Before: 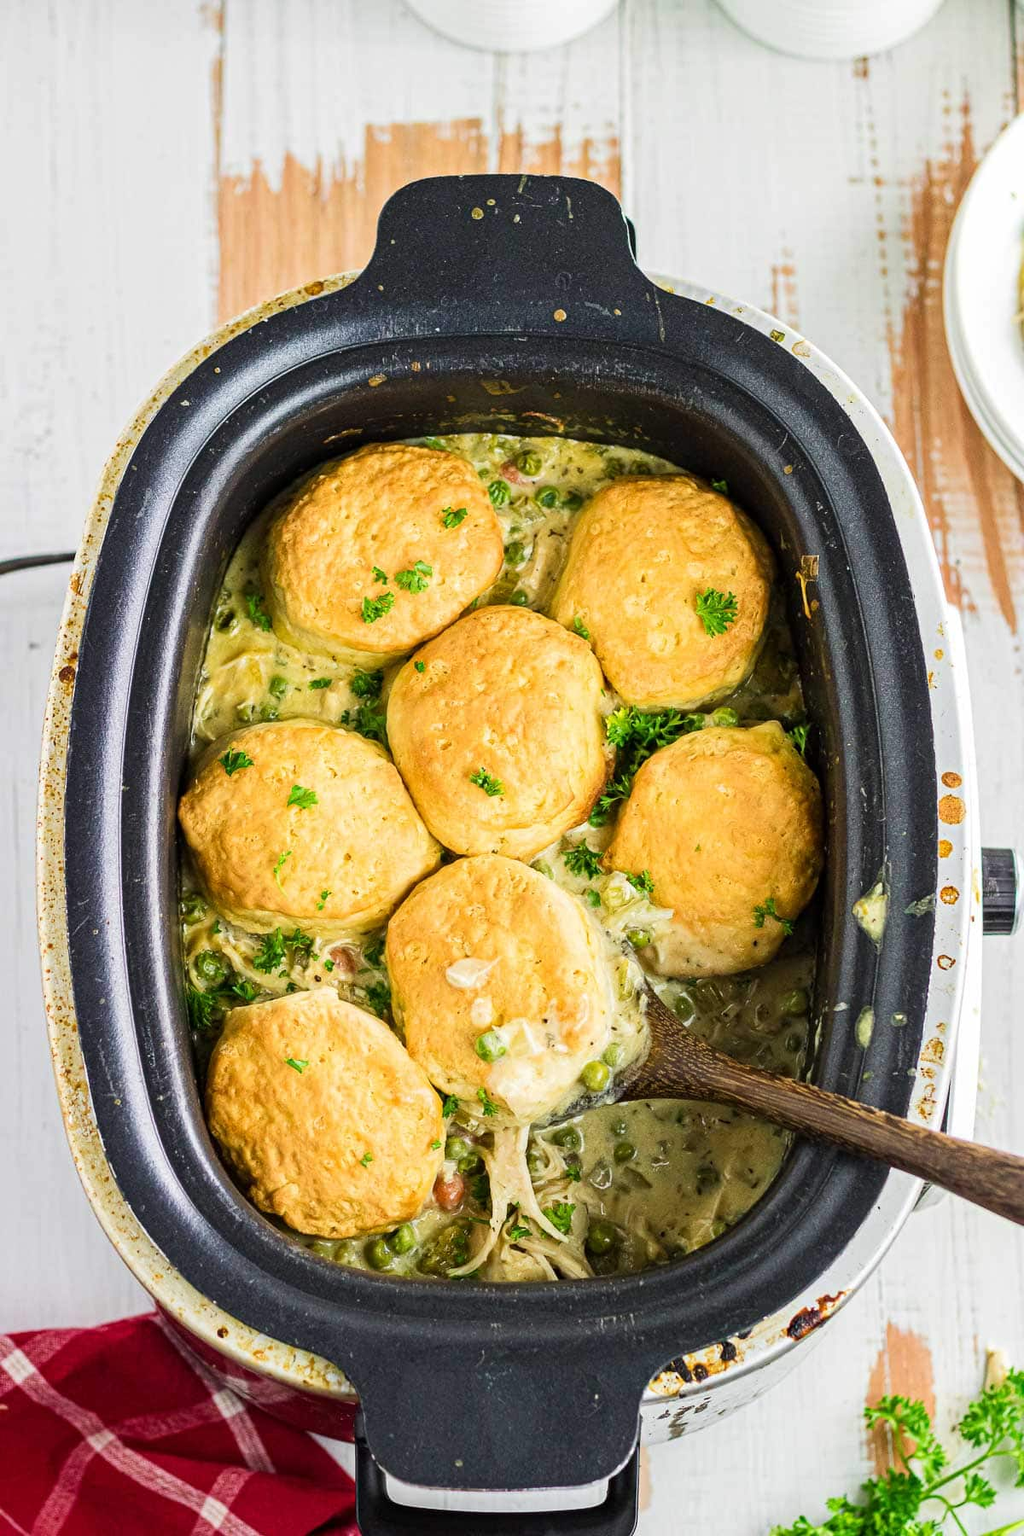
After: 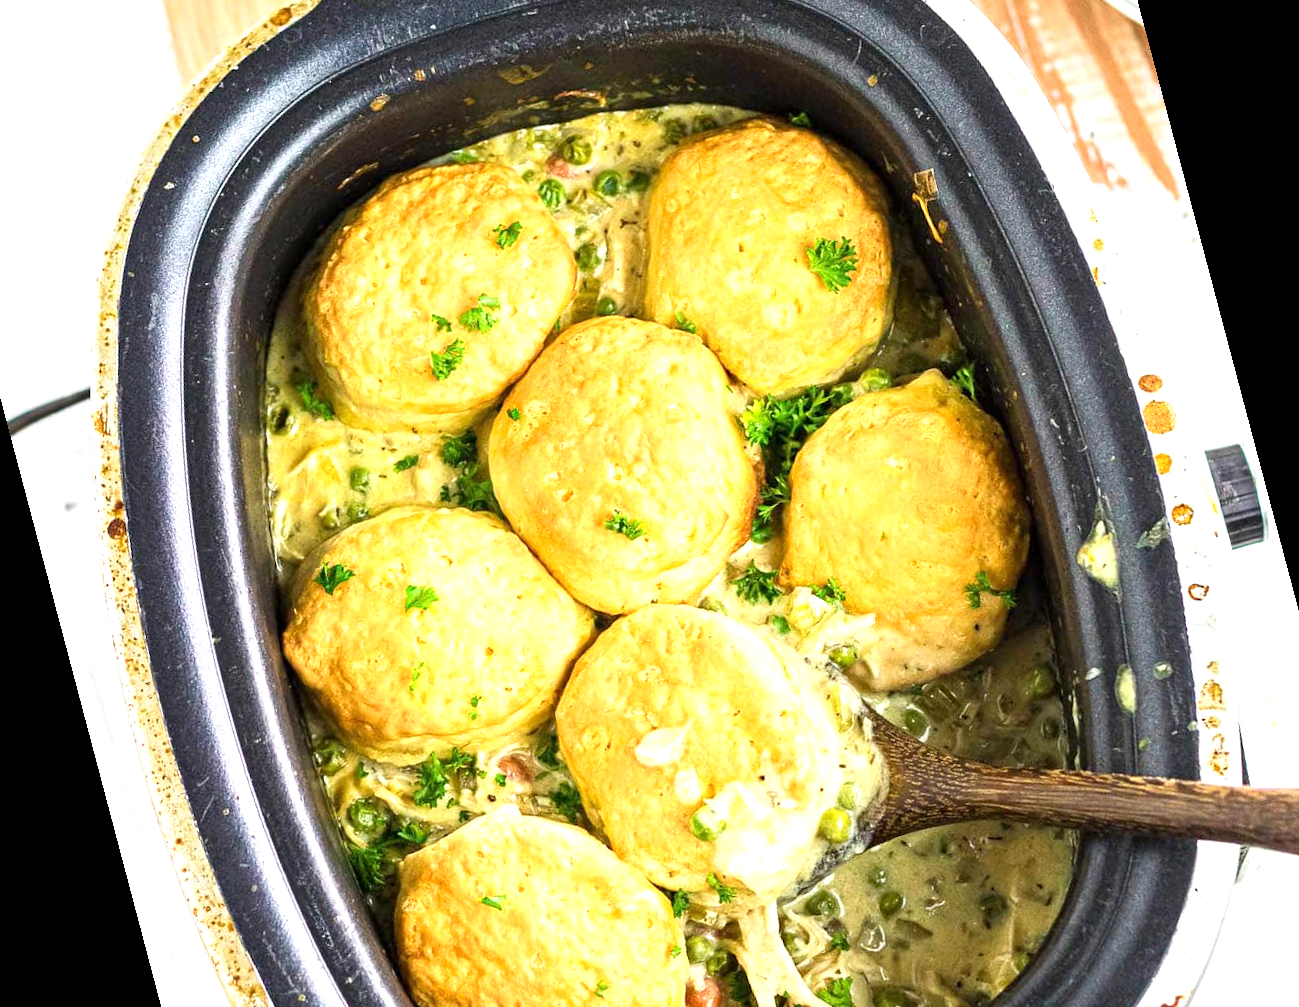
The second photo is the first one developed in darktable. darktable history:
crop: top 1.049%, right 0.001%
rotate and perspective: rotation -14.8°, crop left 0.1, crop right 0.903, crop top 0.25, crop bottom 0.748
exposure: exposure 0.74 EV, compensate highlight preservation false
